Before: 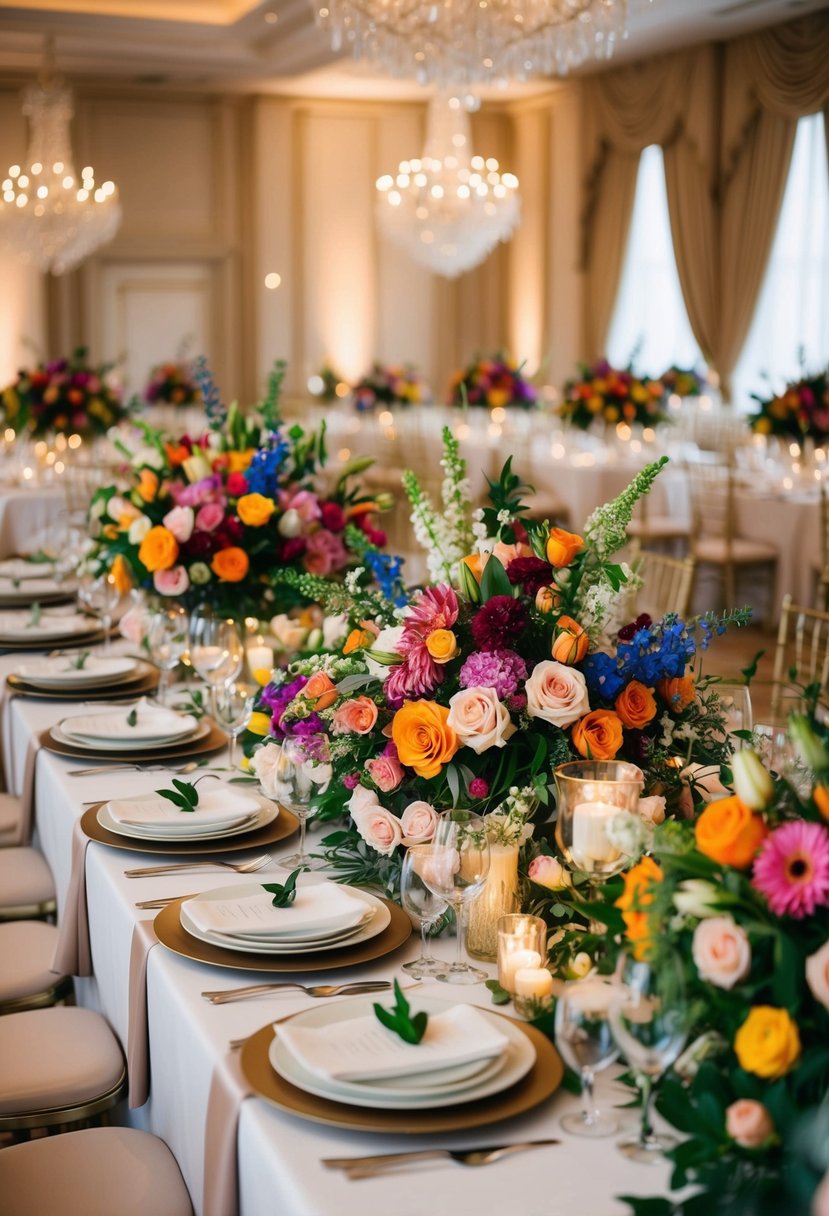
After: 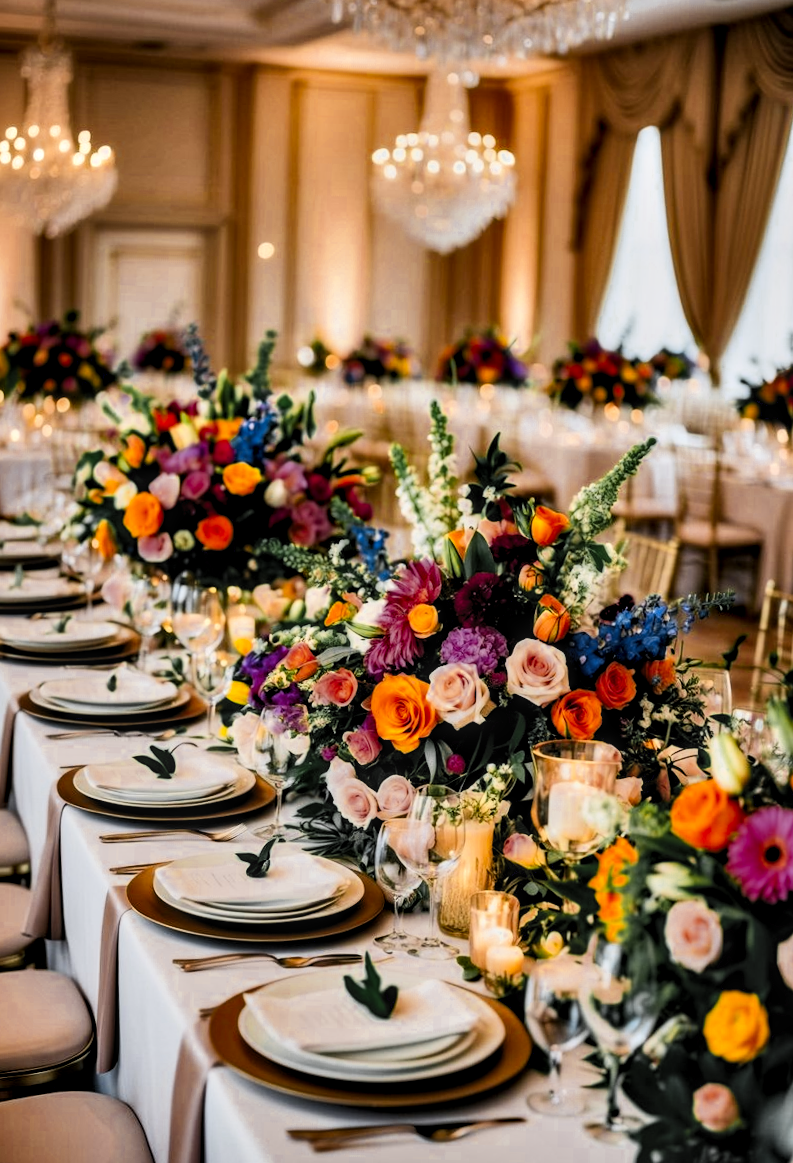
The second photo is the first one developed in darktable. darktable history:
exposure: exposure -0.213 EV, compensate highlight preservation false
local contrast: detail 139%
color zones: curves: ch0 [(0.035, 0.242) (0.25, 0.5) (0.384, 0.214) (0.488, 0.255) (0.75, 0.5)]; ch1 [(0.063, 0.379) (0.25, 0.5) (0.354, 0.201) (0.489, 0.085) (0.729, 0.271)]; ch2 [(0.25, 0.5) (0.38, 0.517) (0.442, 0.51) (0.735, 0.456)]
contrast equalizer: octaves 7, y [[0.531, 0.548, 0.559, 0.557, 0.544, 0.527], [0.5 ×6], [0.5 ×6], [0 ×6], [0 ×6]]
crop and rotate: angle -1.79°
shadows and highlights: shadows 20.88, highlights -81.31, soften with gaussian
contrast brightness saturation: contrast 0.243, brightness 0.266, saturation 0.394
filmic rgb: black relative exposure -7.65 EV, white relative exposure 4.56 EV, hardness 3.61, contrast 1.107, color science v6 (2022)
